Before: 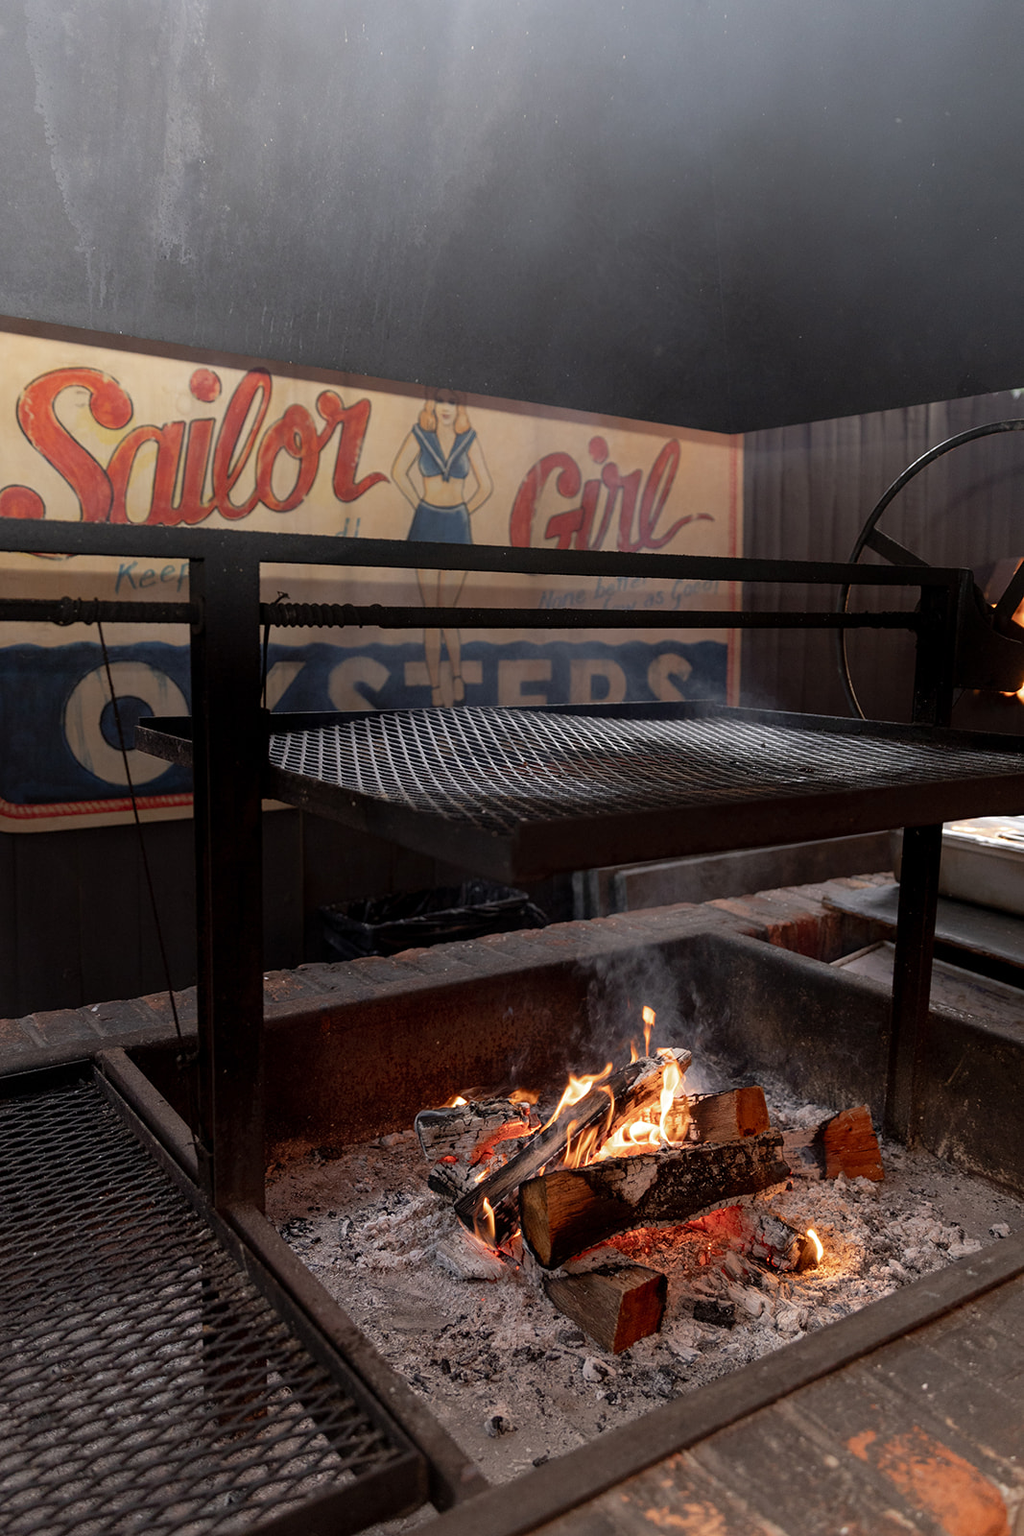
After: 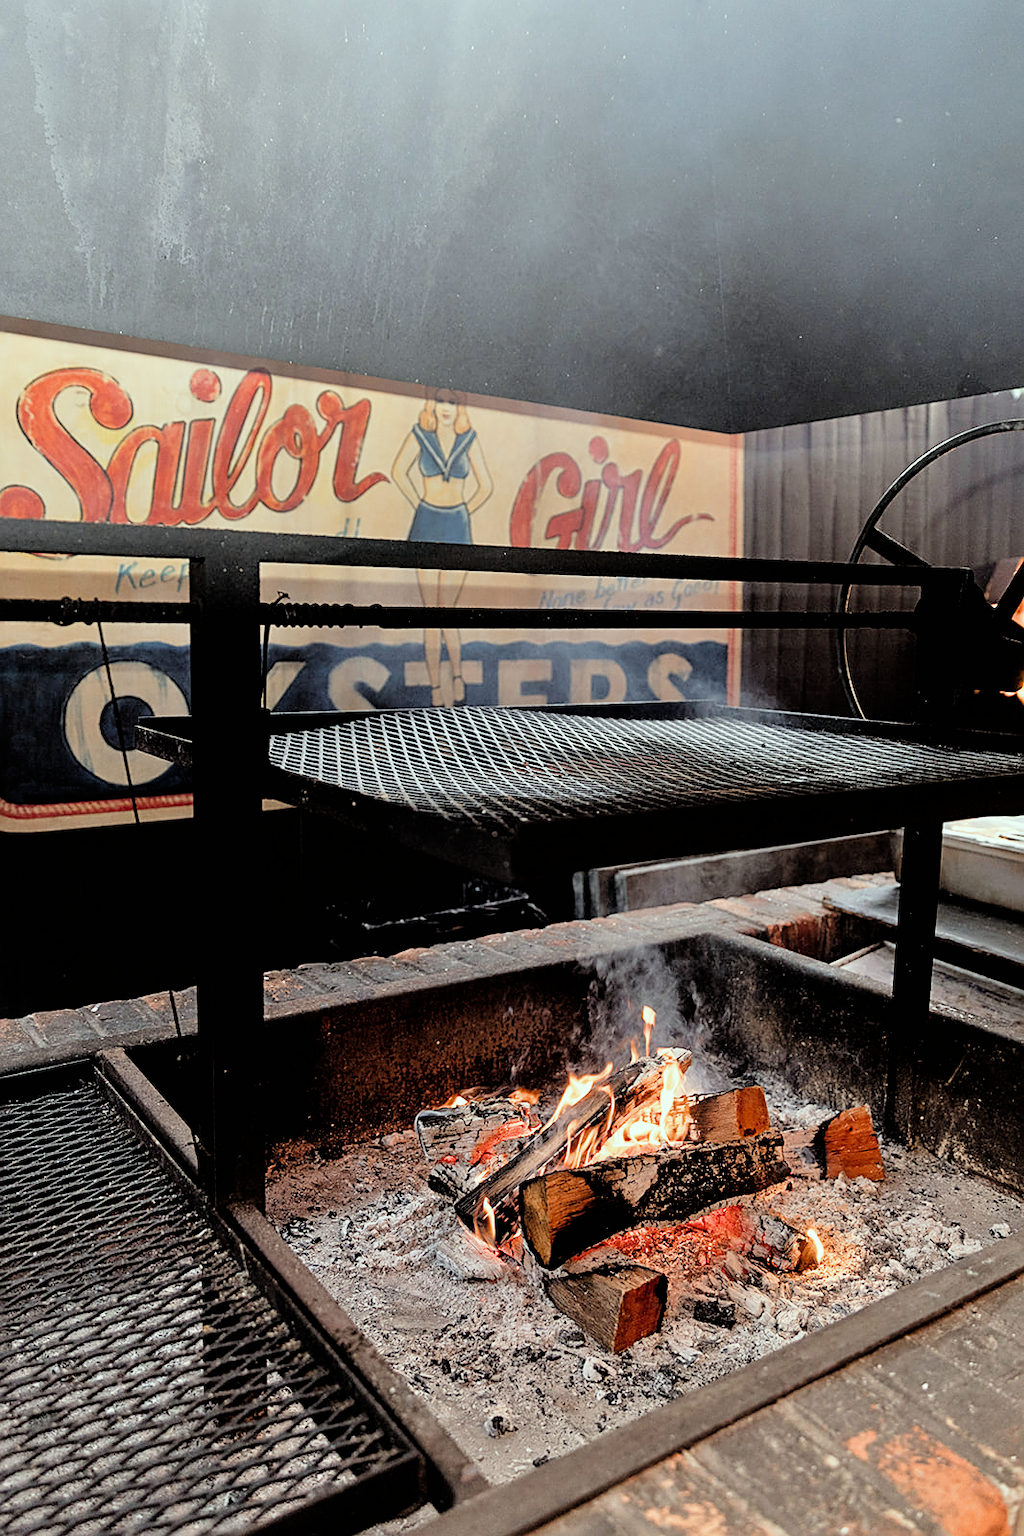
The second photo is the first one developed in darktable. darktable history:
exposure: black level correction 0, exposure 0.5 EV, compensate highlight preservation false
color correction: highlights a* -8, highlights b* 3.1
tone equalizer: -7 EV 0.15 EV, -6 EV 0.6 EV, -5 EV 1.15 EV, -4 EV 1.33 EV, -3 EV 1.15 EV, -2 EV 0.6 EV, -1 EV 0.15 EV, mask exposure compensation -0.5 EV
white balance: red 1.004, blue 1.024
sharpen: on, module defaults
filmic rgb: black relative exposure -5 EV, white relative exposure 3.5 EV, hardness 3.19, contrast 1.3, highlights saturation mix -50%
